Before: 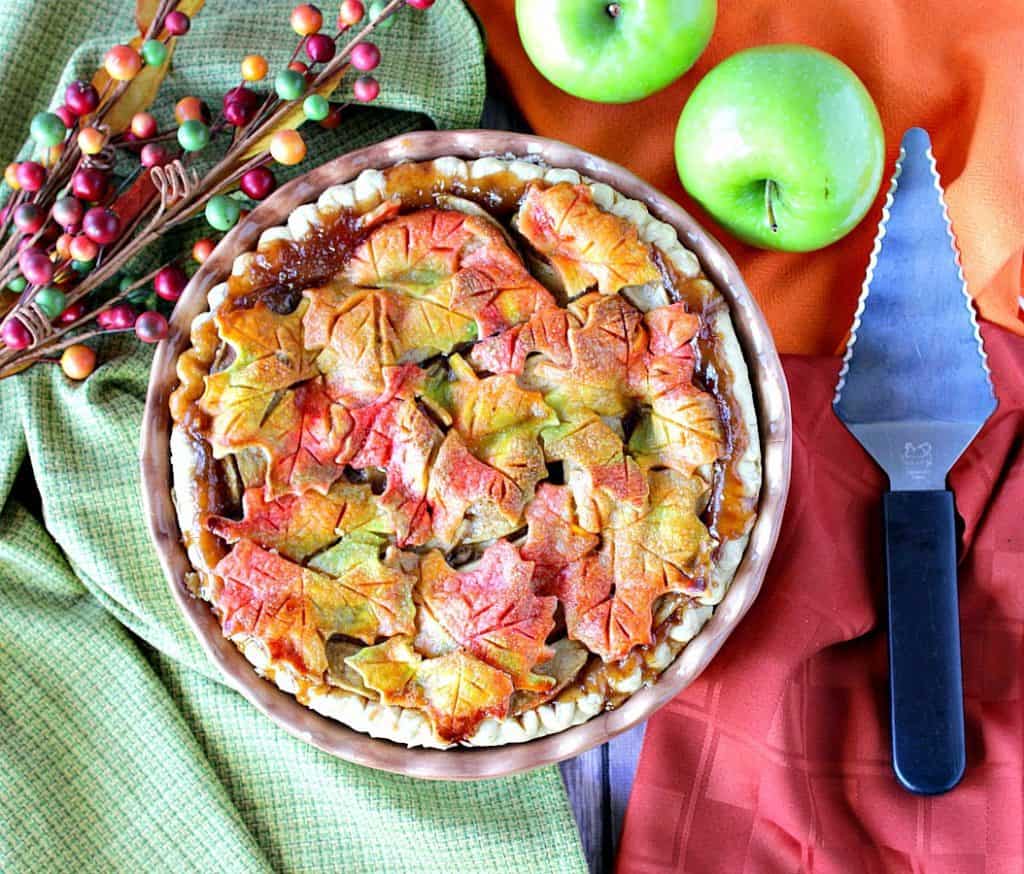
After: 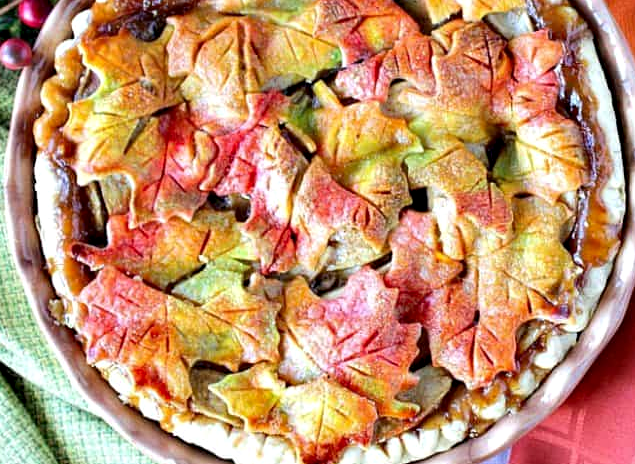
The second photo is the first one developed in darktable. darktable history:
contrast equalizer: octaves 7, y [[0.6 ×6], [0.55 ×6], [0 ×6], [0 ×6], [0 ×6]], mix 0.3
crop: left 13.312%, top 31.28%, right 24.627%, bottom 15.582%
